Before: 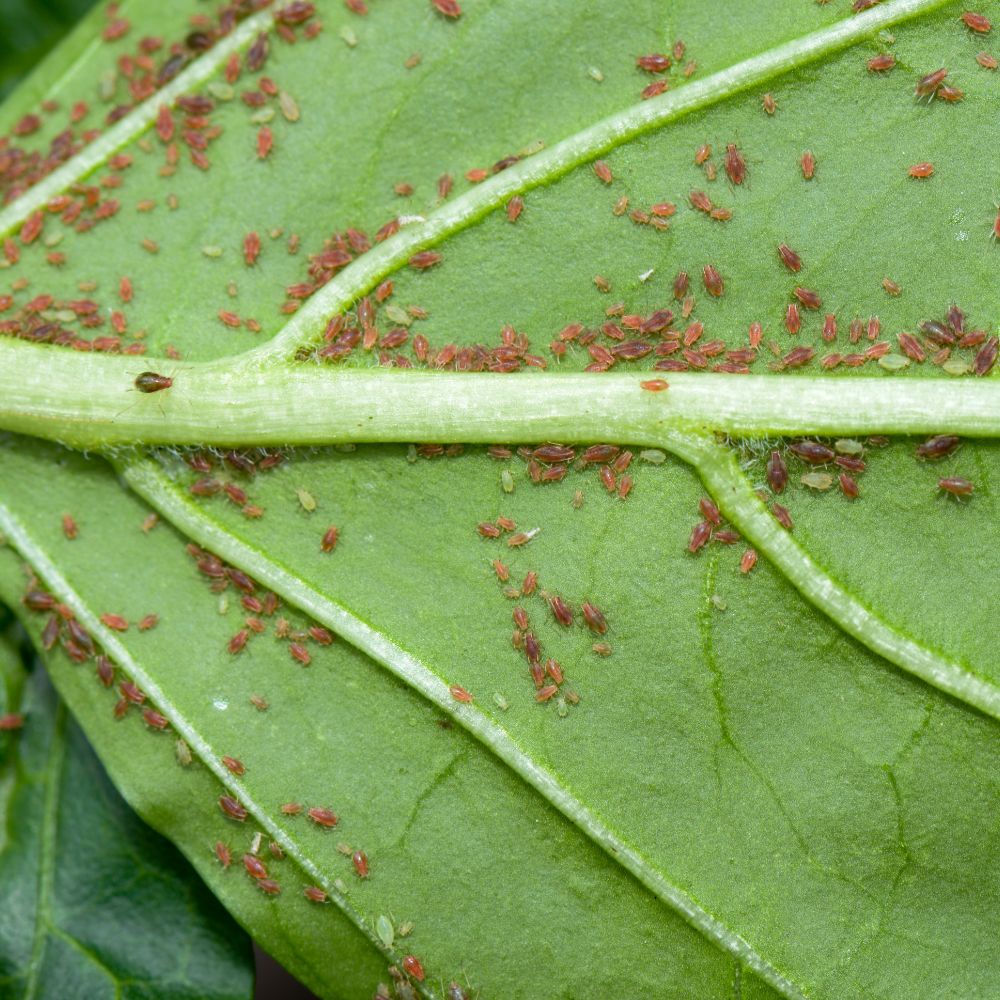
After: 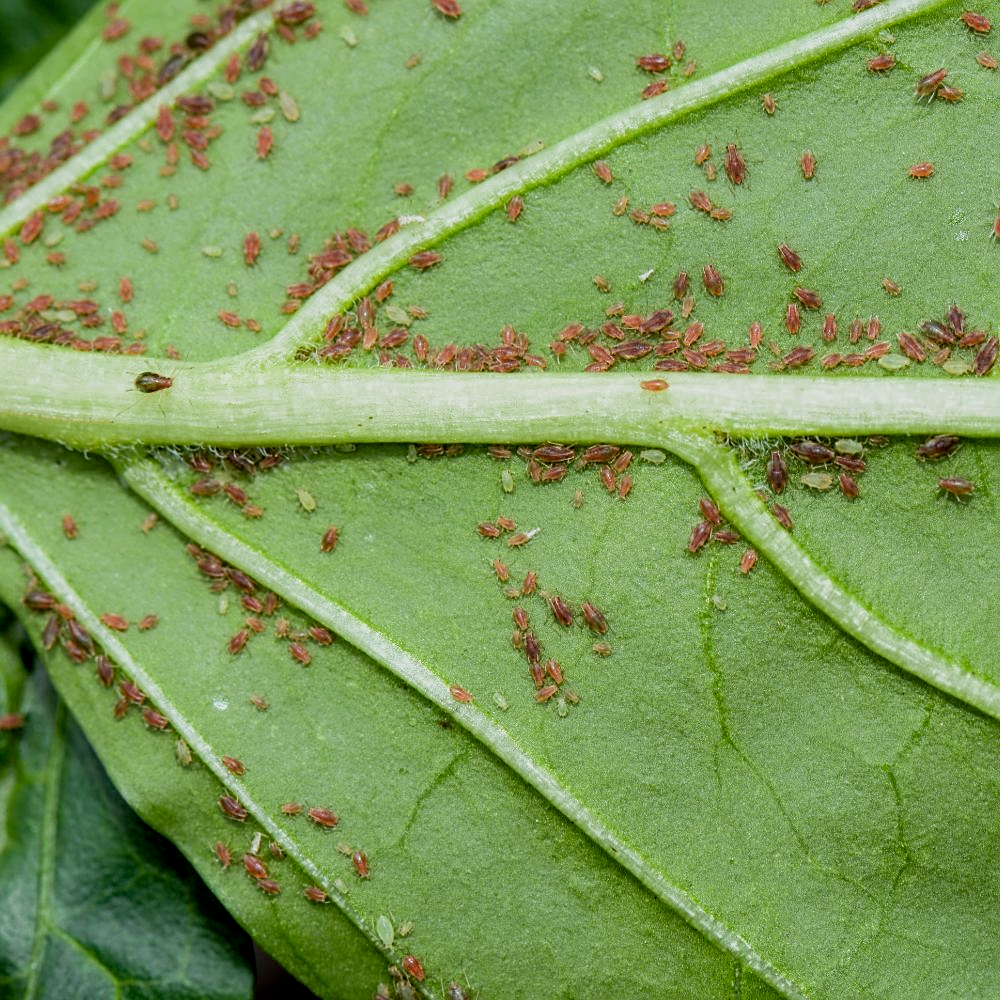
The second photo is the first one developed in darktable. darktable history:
sharpen: on, module defaults
local contrast: on, module defaults
filmic rgb: hardness 4.17
